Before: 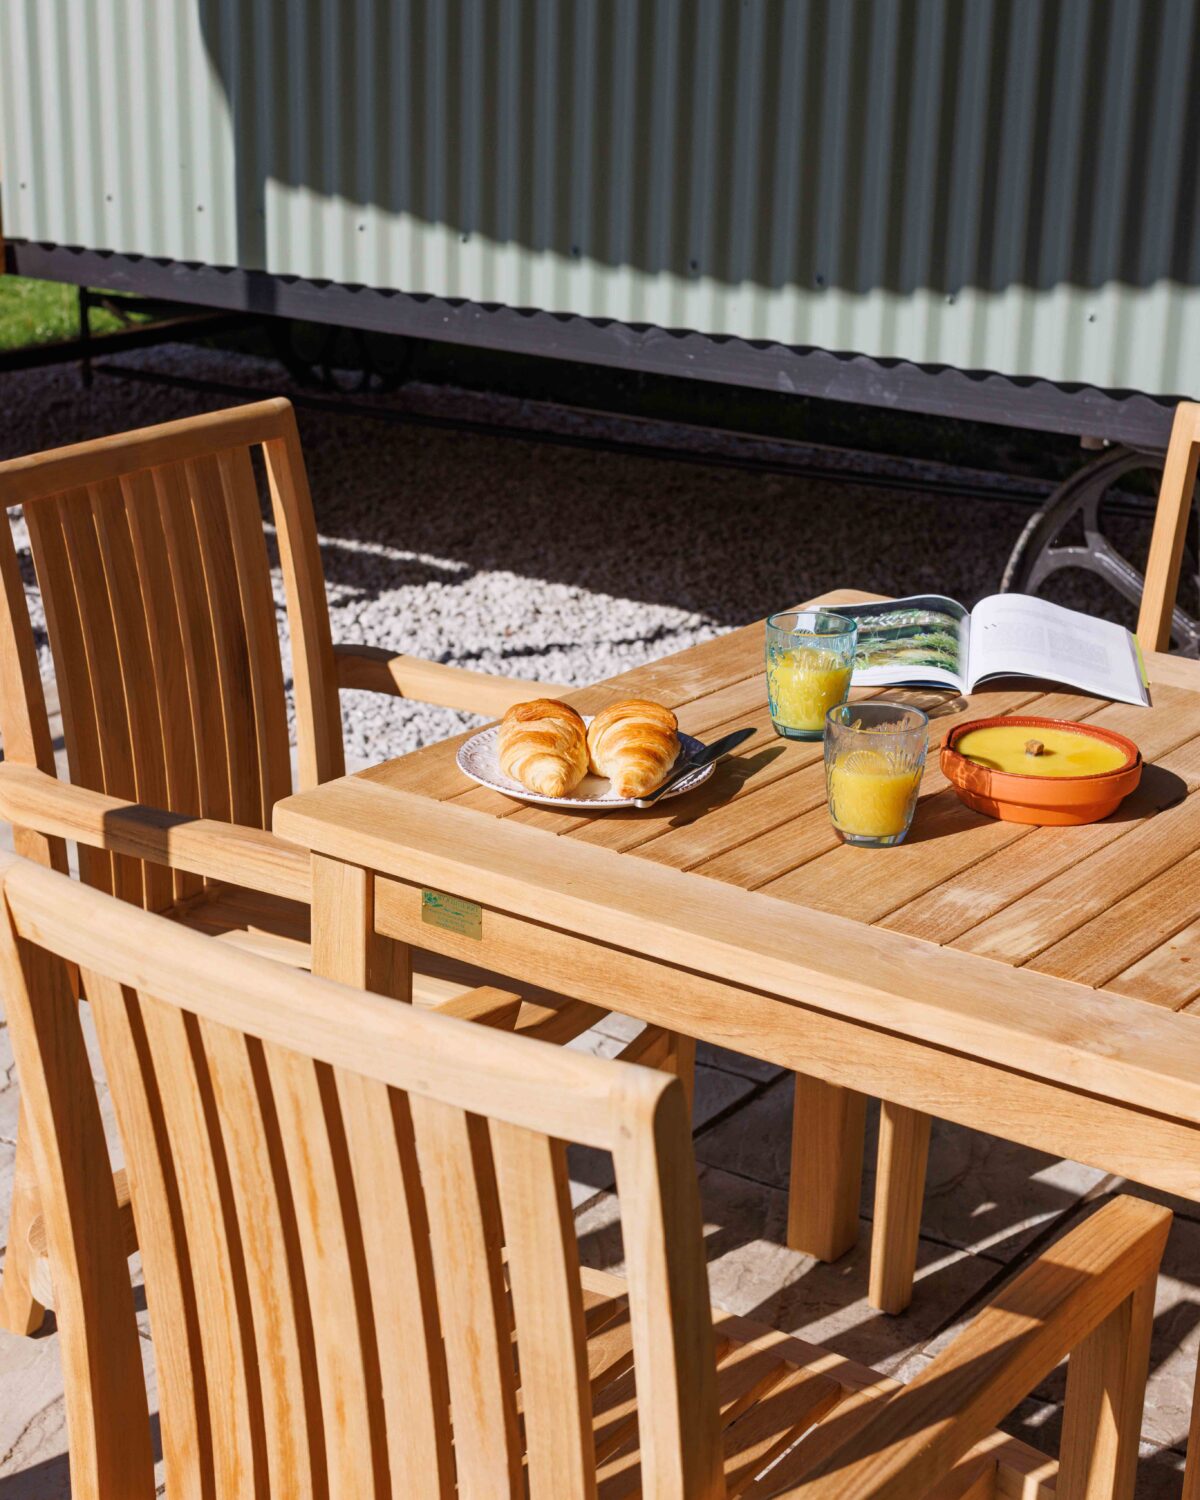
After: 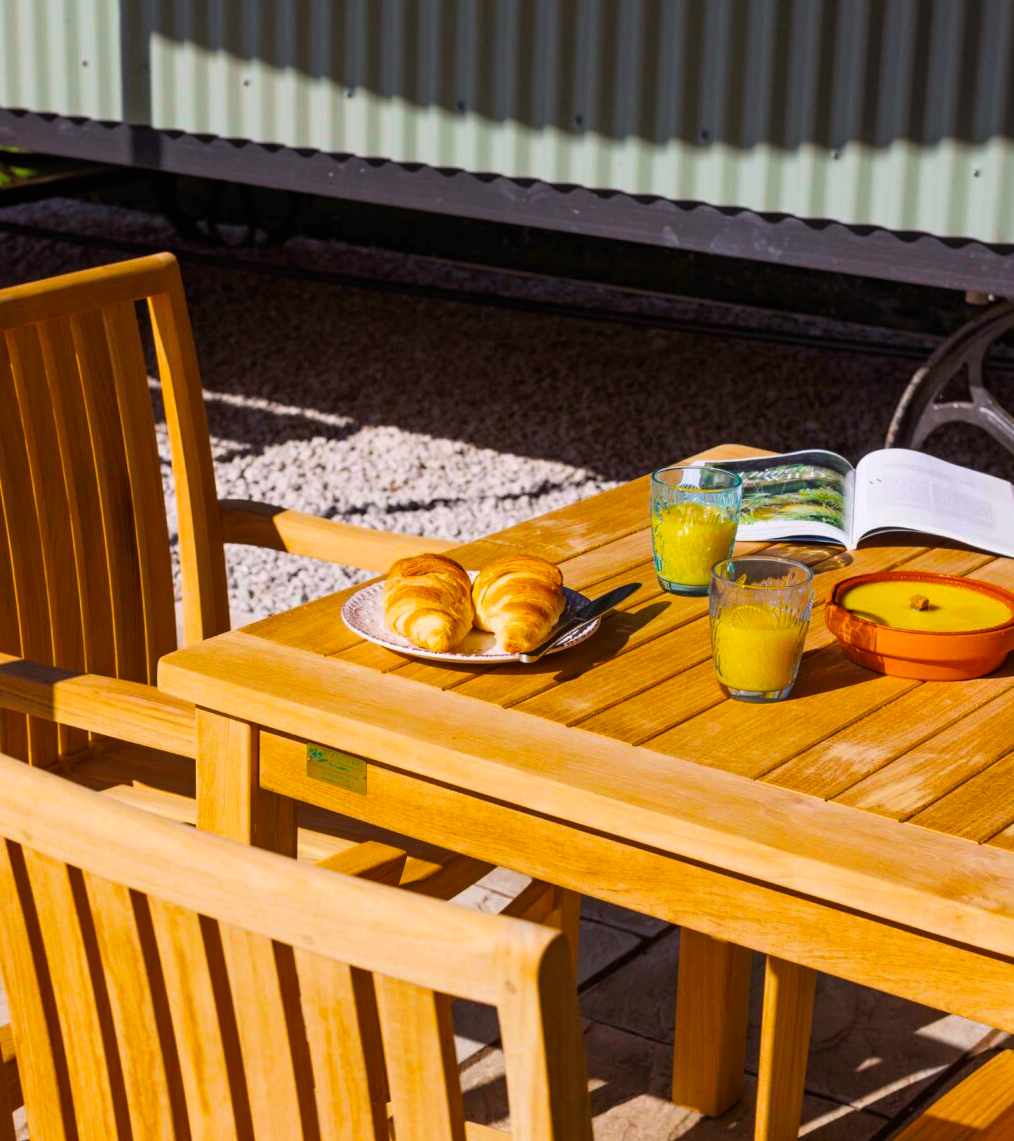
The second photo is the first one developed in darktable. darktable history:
color balance rgb: power › luminance -3.519%, power › chroma 0.571%, power › hue 39.14°, perceptual saturation grading › global saturation 60.351%, perceptual saturation grading › highlights 21.031%, perceptual saturation grading › shadows -49.37%, global vibrance 14.729%
crop and rotate: left 9.65%, top 9.701%, right 5.846%, bottom 14.215%
